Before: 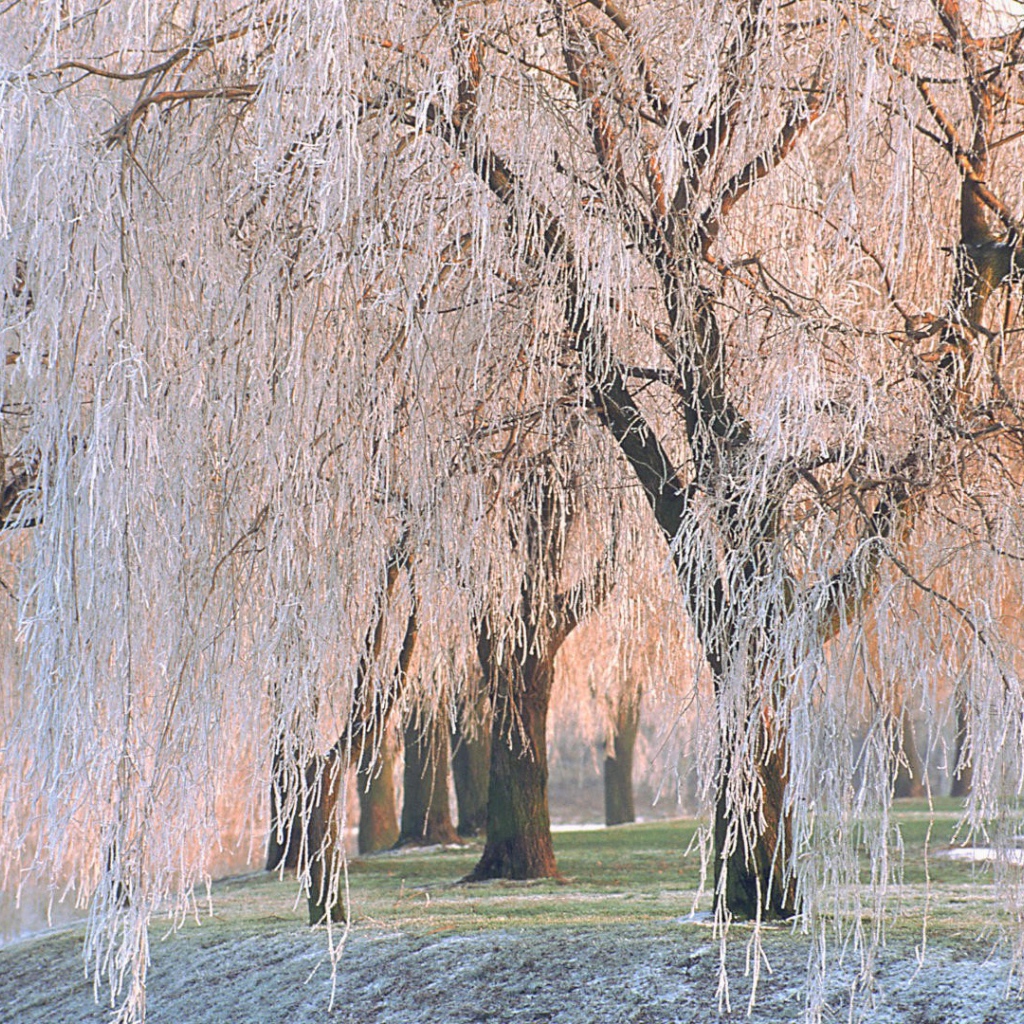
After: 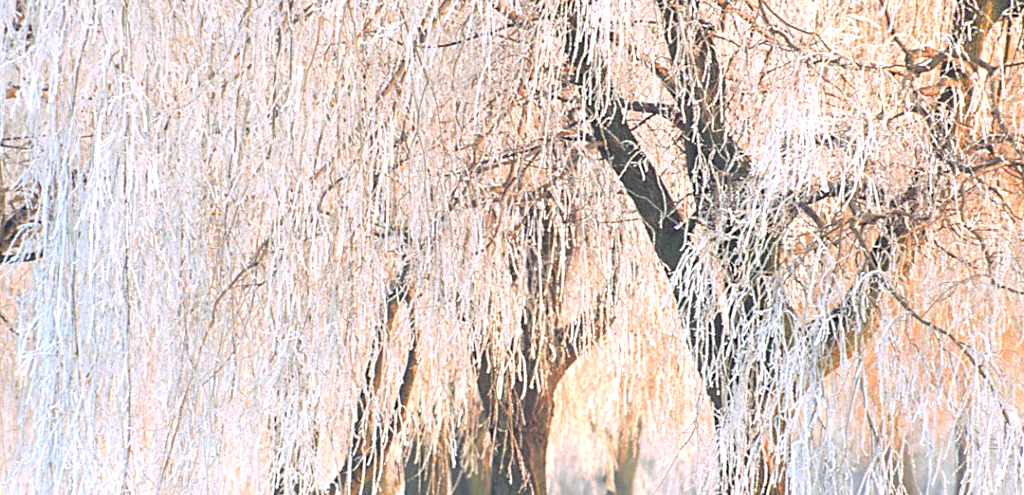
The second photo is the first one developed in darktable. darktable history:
crop and rotate: top 26.056%, bottom 25.543%
exposure: black level correction 0, exposure 0.6 EV, compensate exposure bias true, compensate highlight preservation false
rgb levels: levels [[0.013, 0.434, 0.89], [0, 0.5, 1], [0, 0.5, 1]]
